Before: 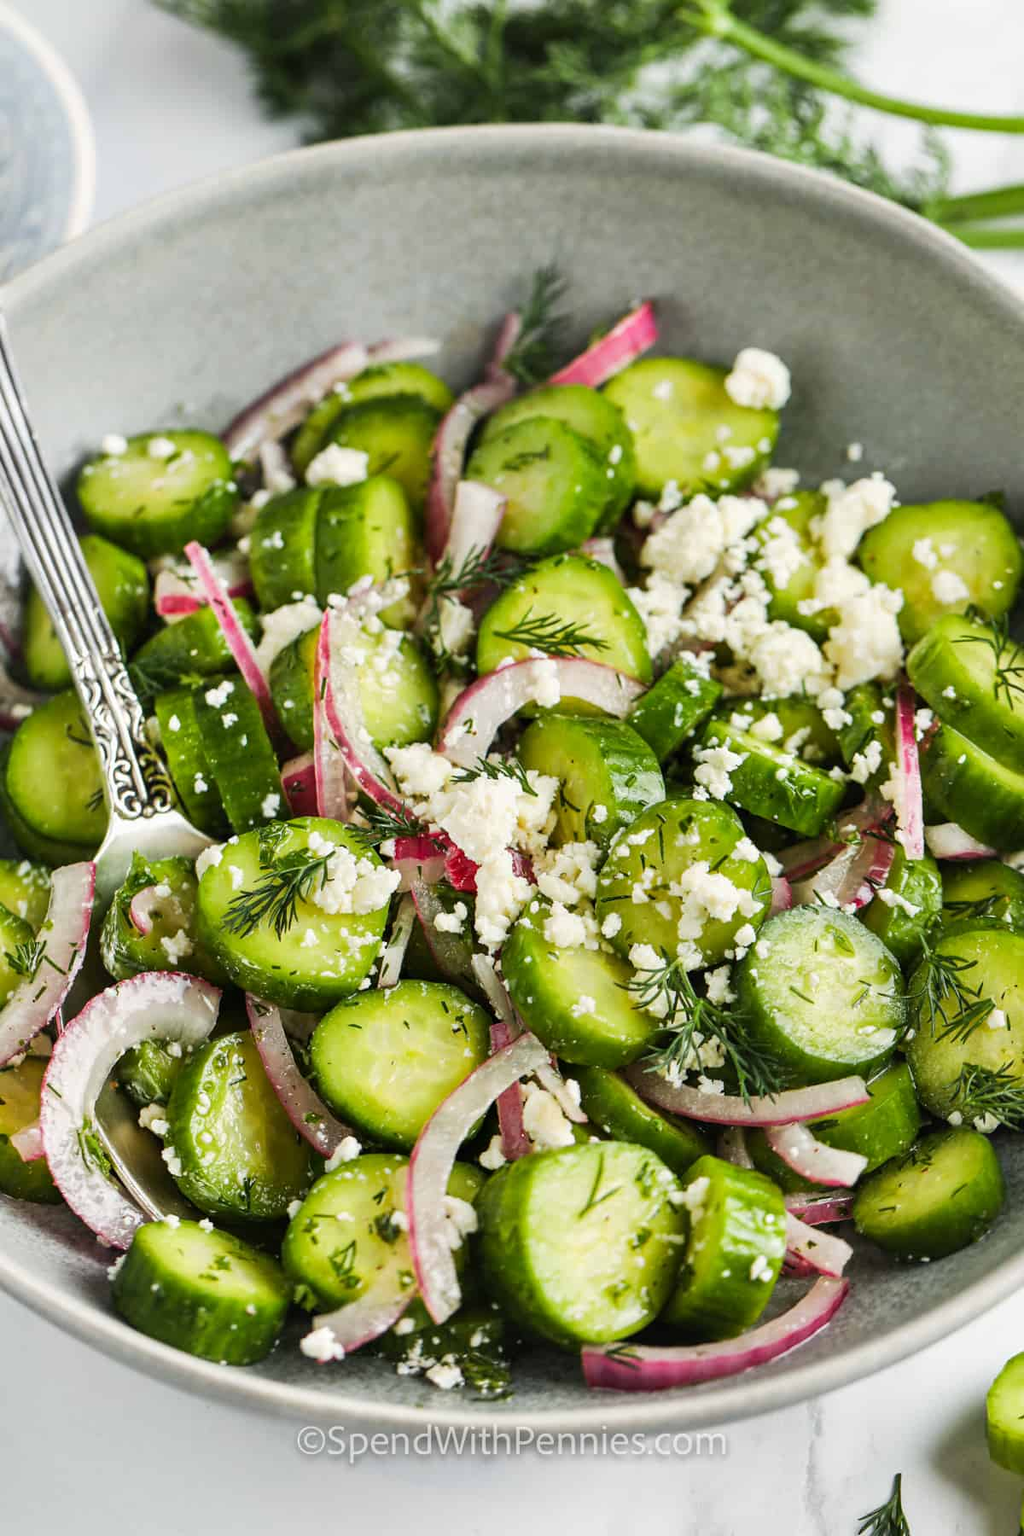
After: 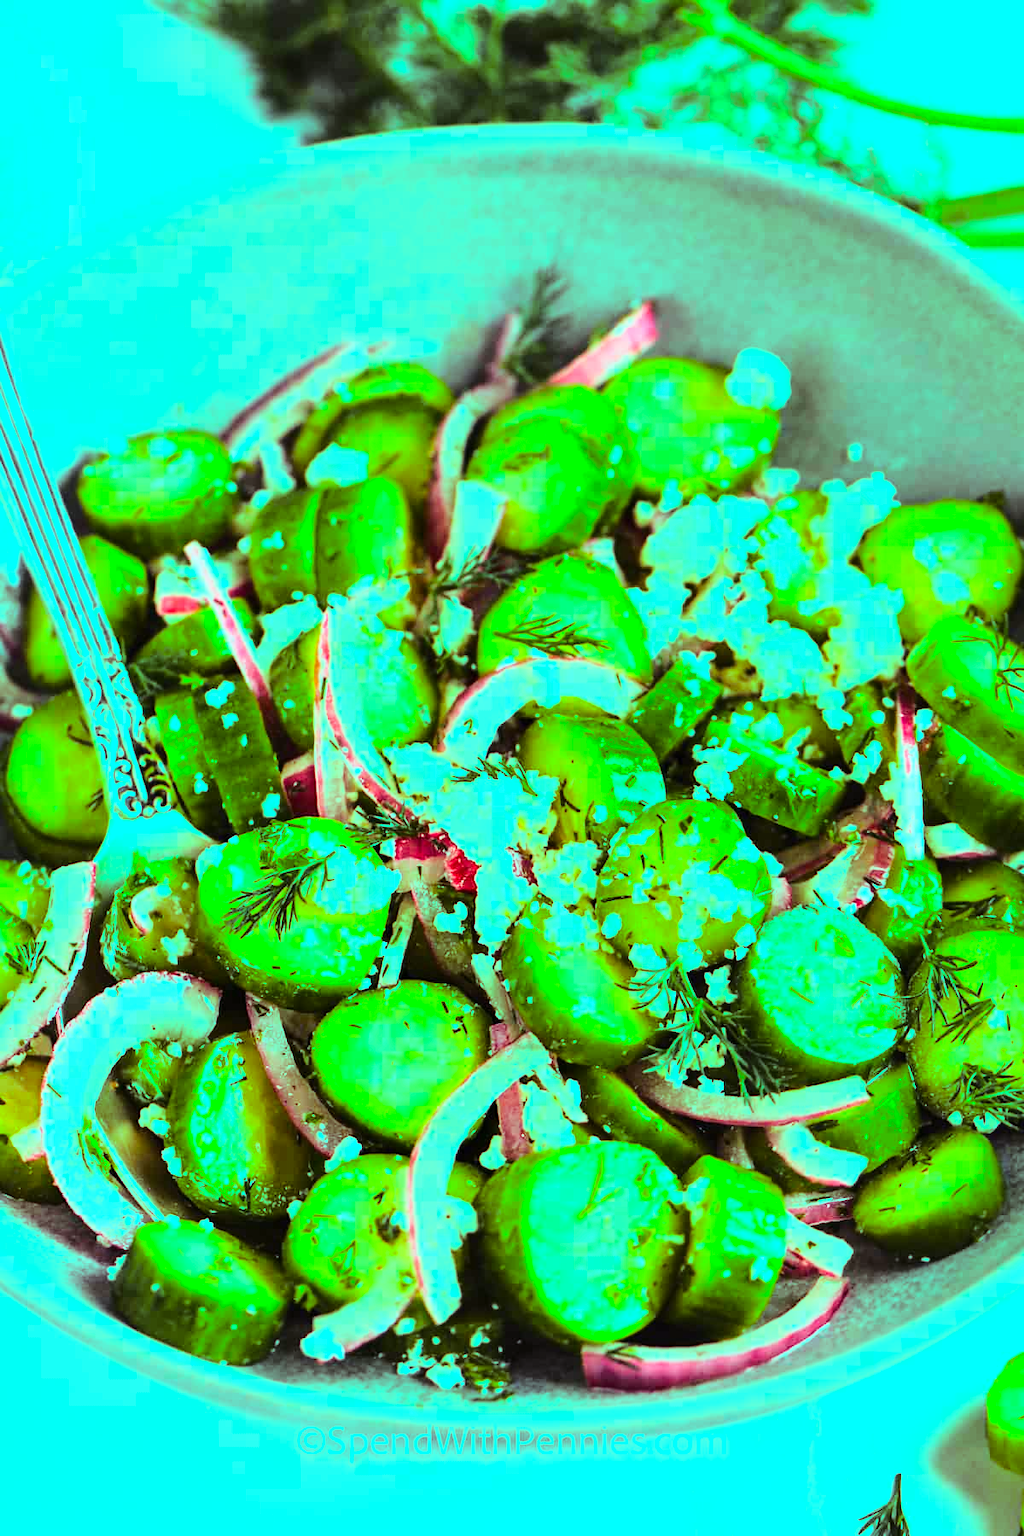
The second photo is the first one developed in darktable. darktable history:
color balance rgb: shadows lift › luminance 0.49%, shadows lift › chroma 6.83%, shadows lift › hue 300.29°, power › hue 208.98°, highlights gain › luminance 20.24%, highlights gain › chroma 13.17%, highlights gain › hue 173.85°, perceptual saturation grading › global saturation 18.05%
base curve: curves: ch0 [(0, 0) (0.028, 0.03) (0.121, 0.232) (0.46, 0.748) (0.859, 0.968) (1, 1)]
rotate and perspective: automatic cropping original format, crop left 0, crop top 0
